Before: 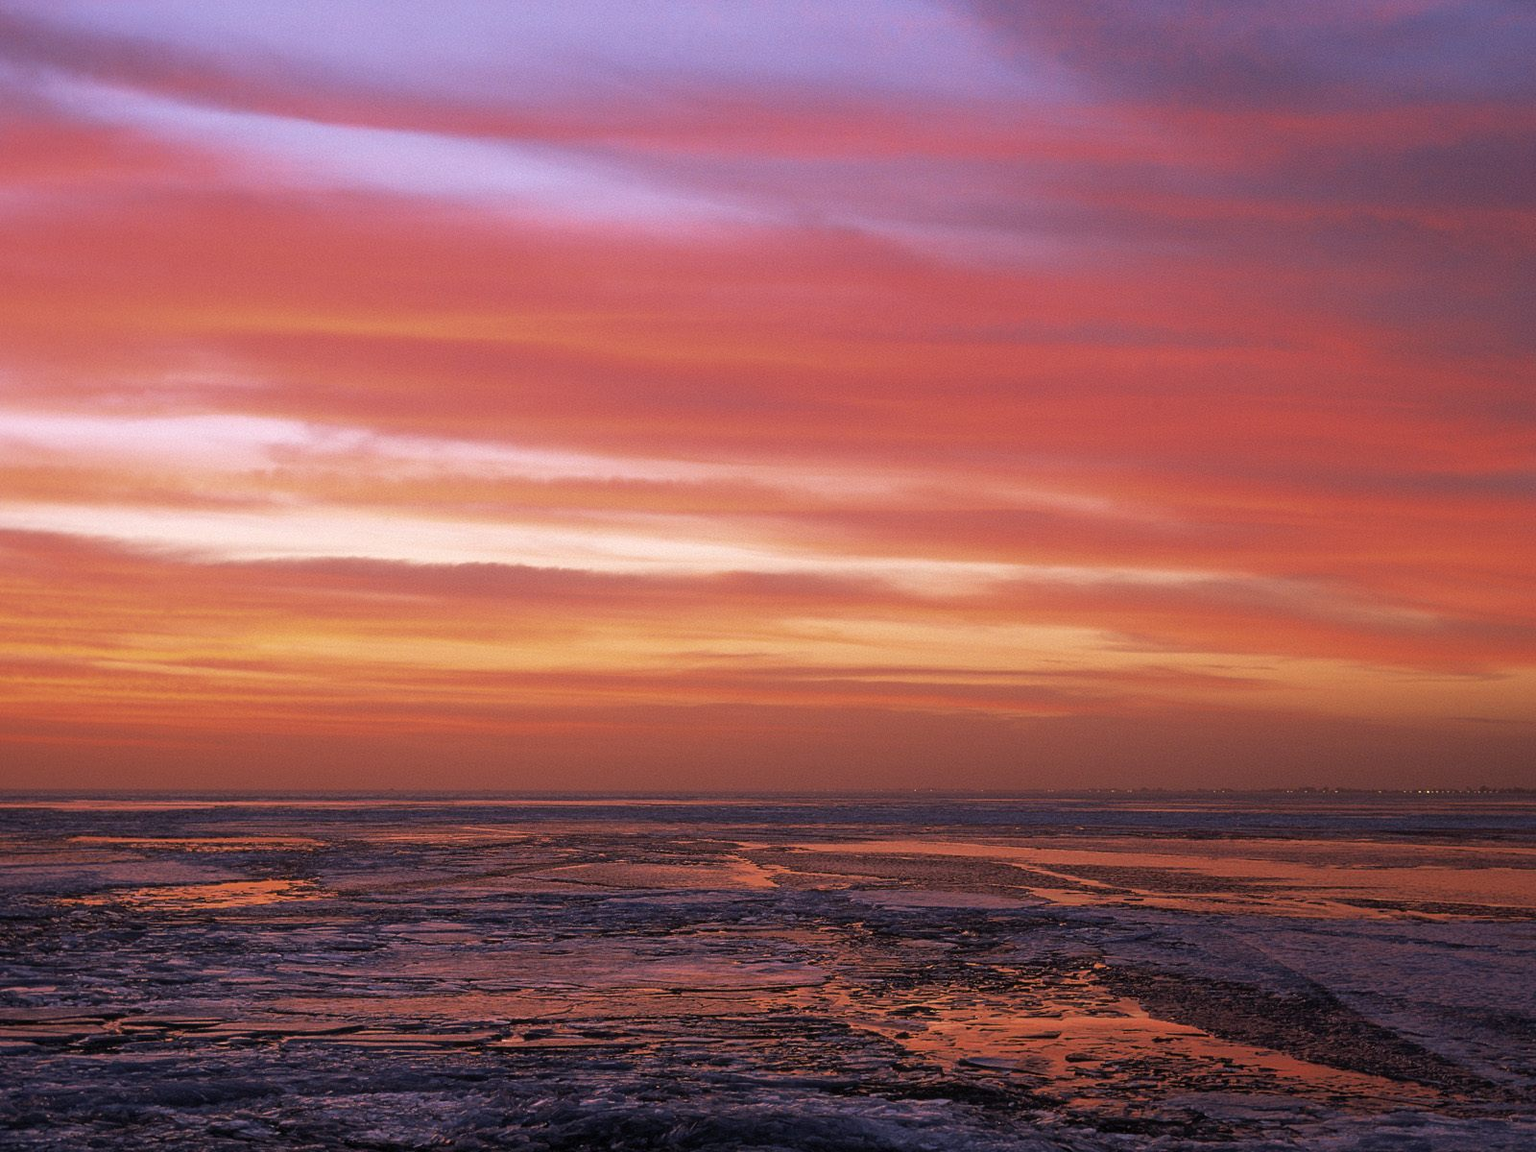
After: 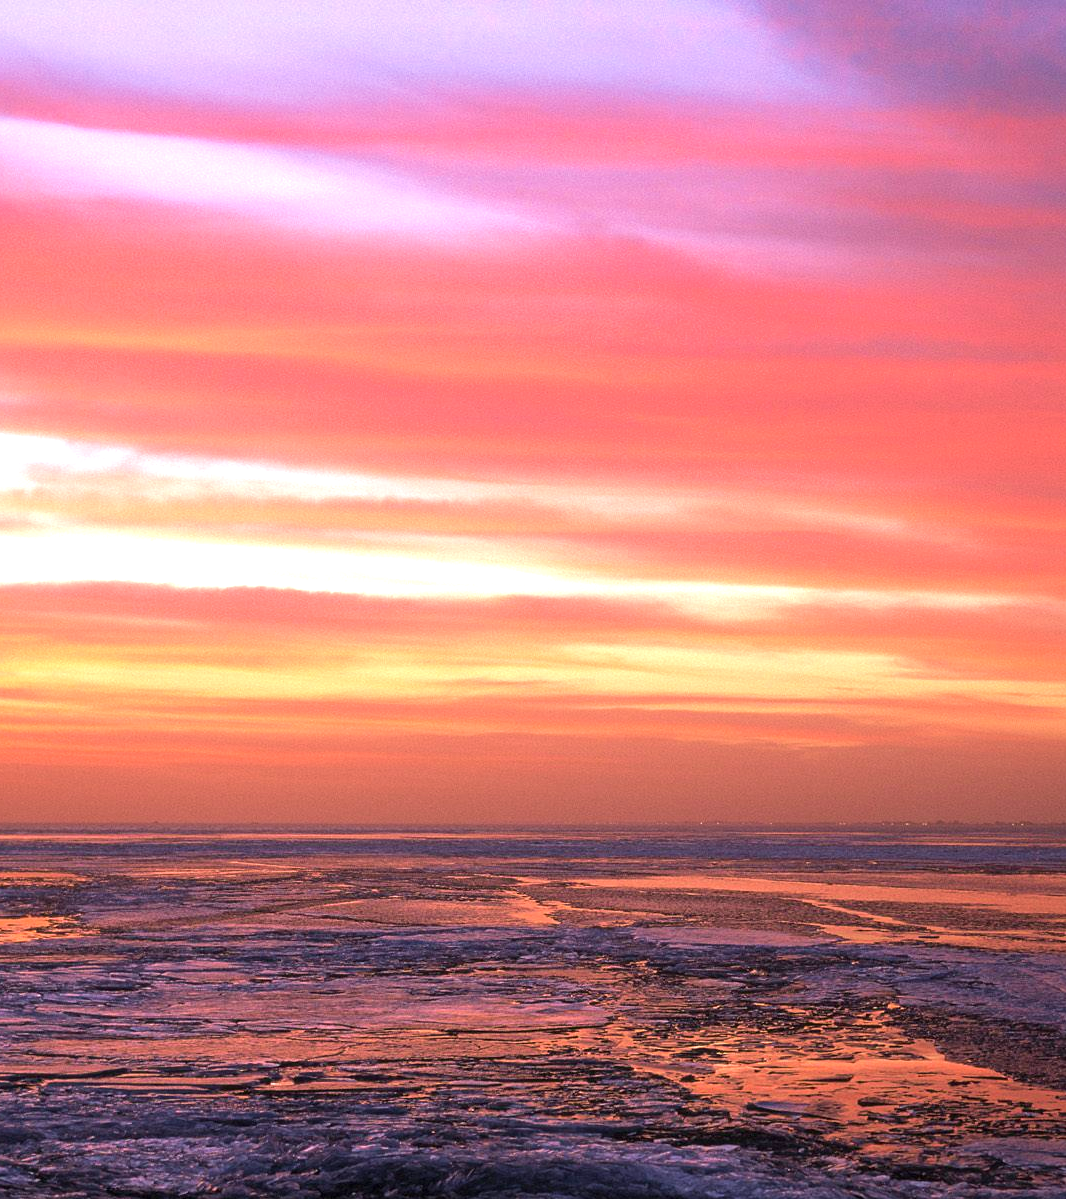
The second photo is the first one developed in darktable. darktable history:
crop and rotate: left 15.754%, right 17.579%
exposure: exposure 0.999 EV, compensate highlight preservation false
velvia: on, module defaults
